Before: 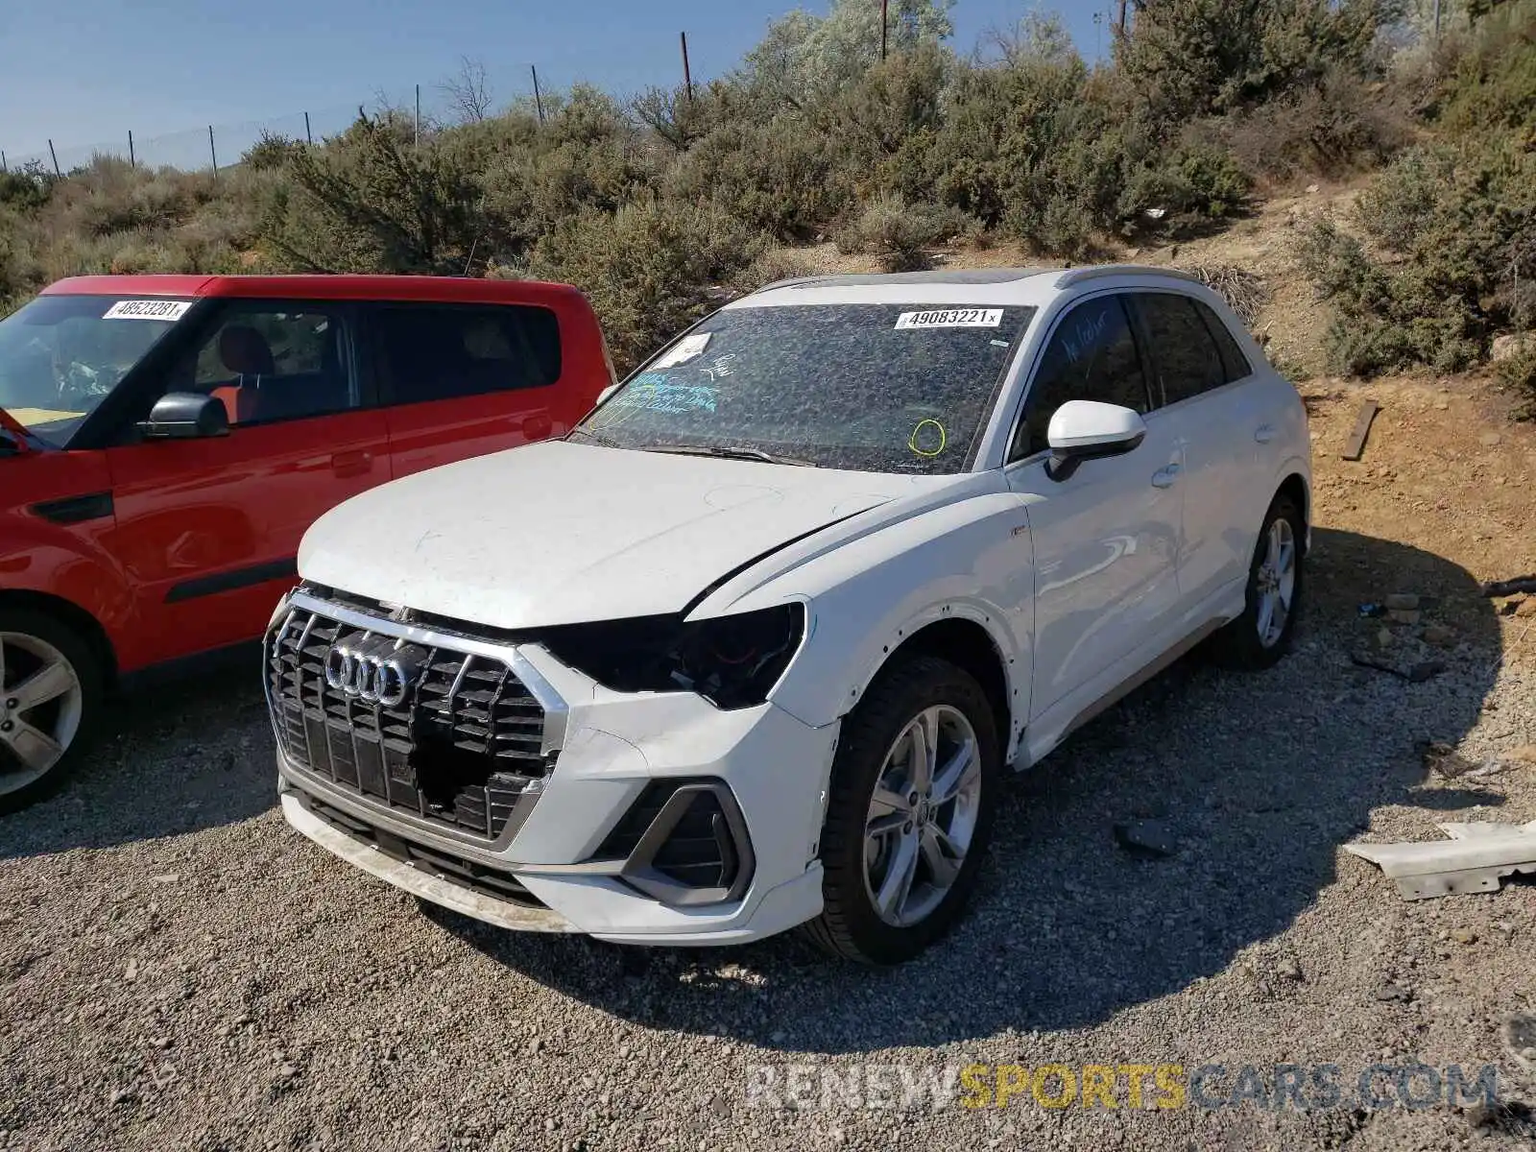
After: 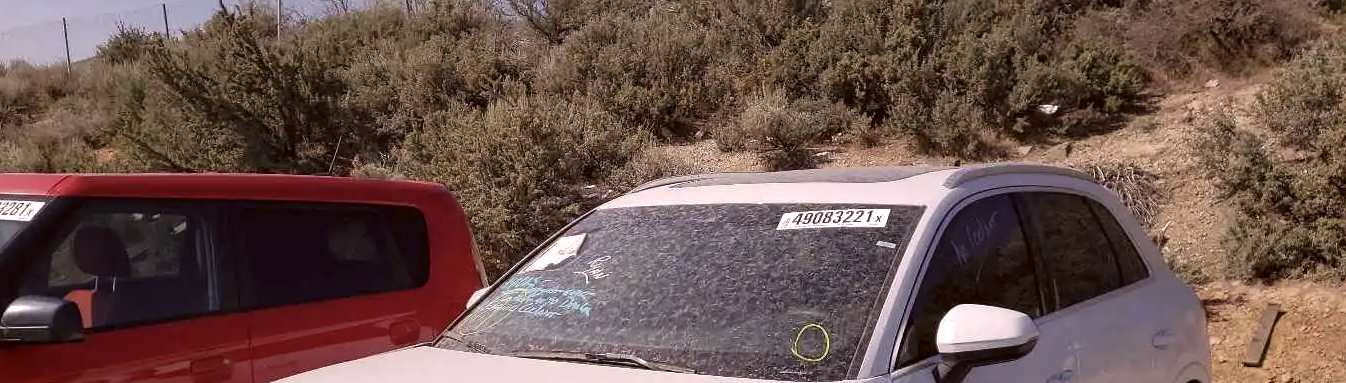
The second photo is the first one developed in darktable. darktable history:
color correction: highlights a* 10.19, highlights b* 9.67, shadows a* 8.48, shadows b* 7.9, saturation 0.781
color calibration: illuminant as shot in camera, x 0.358, y 0.373, temperature 4628.91 K
crop and rotate: left 9.692%, top 9.445%, right 6.15%, bottom 58.603%
color balance rgb: highlights gain › luminance 14.645%, perceptual saturation grading › global saturation 0.506%
